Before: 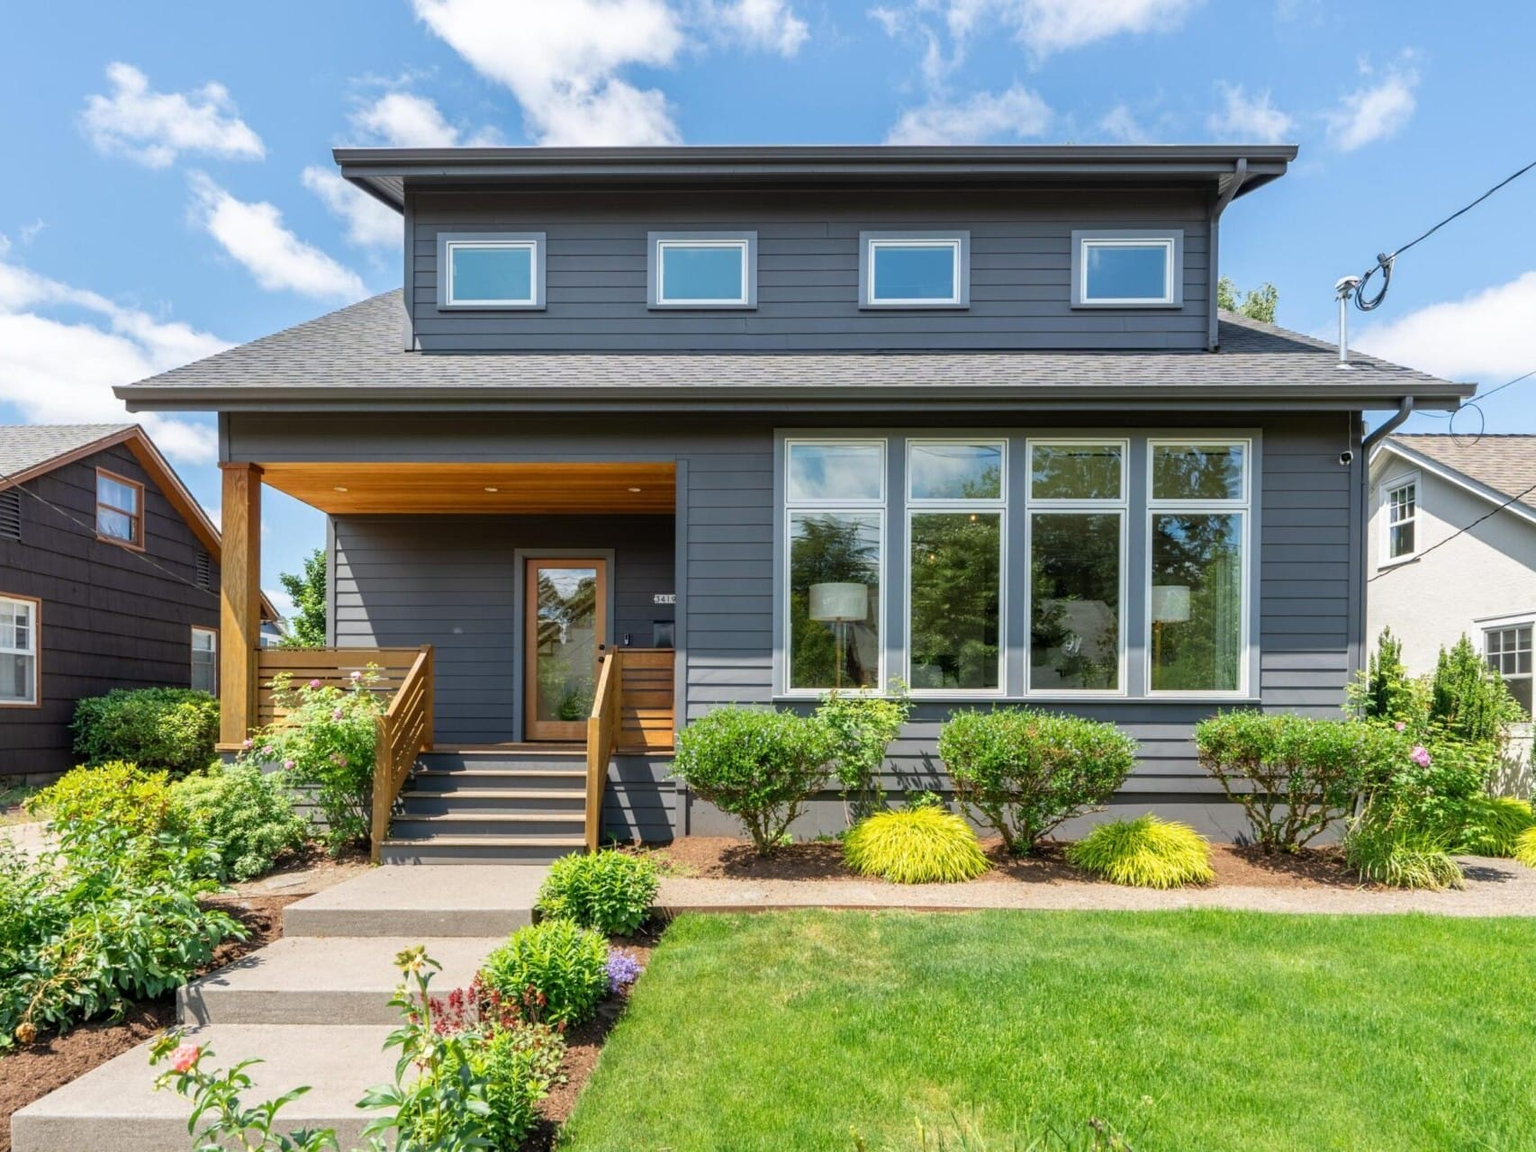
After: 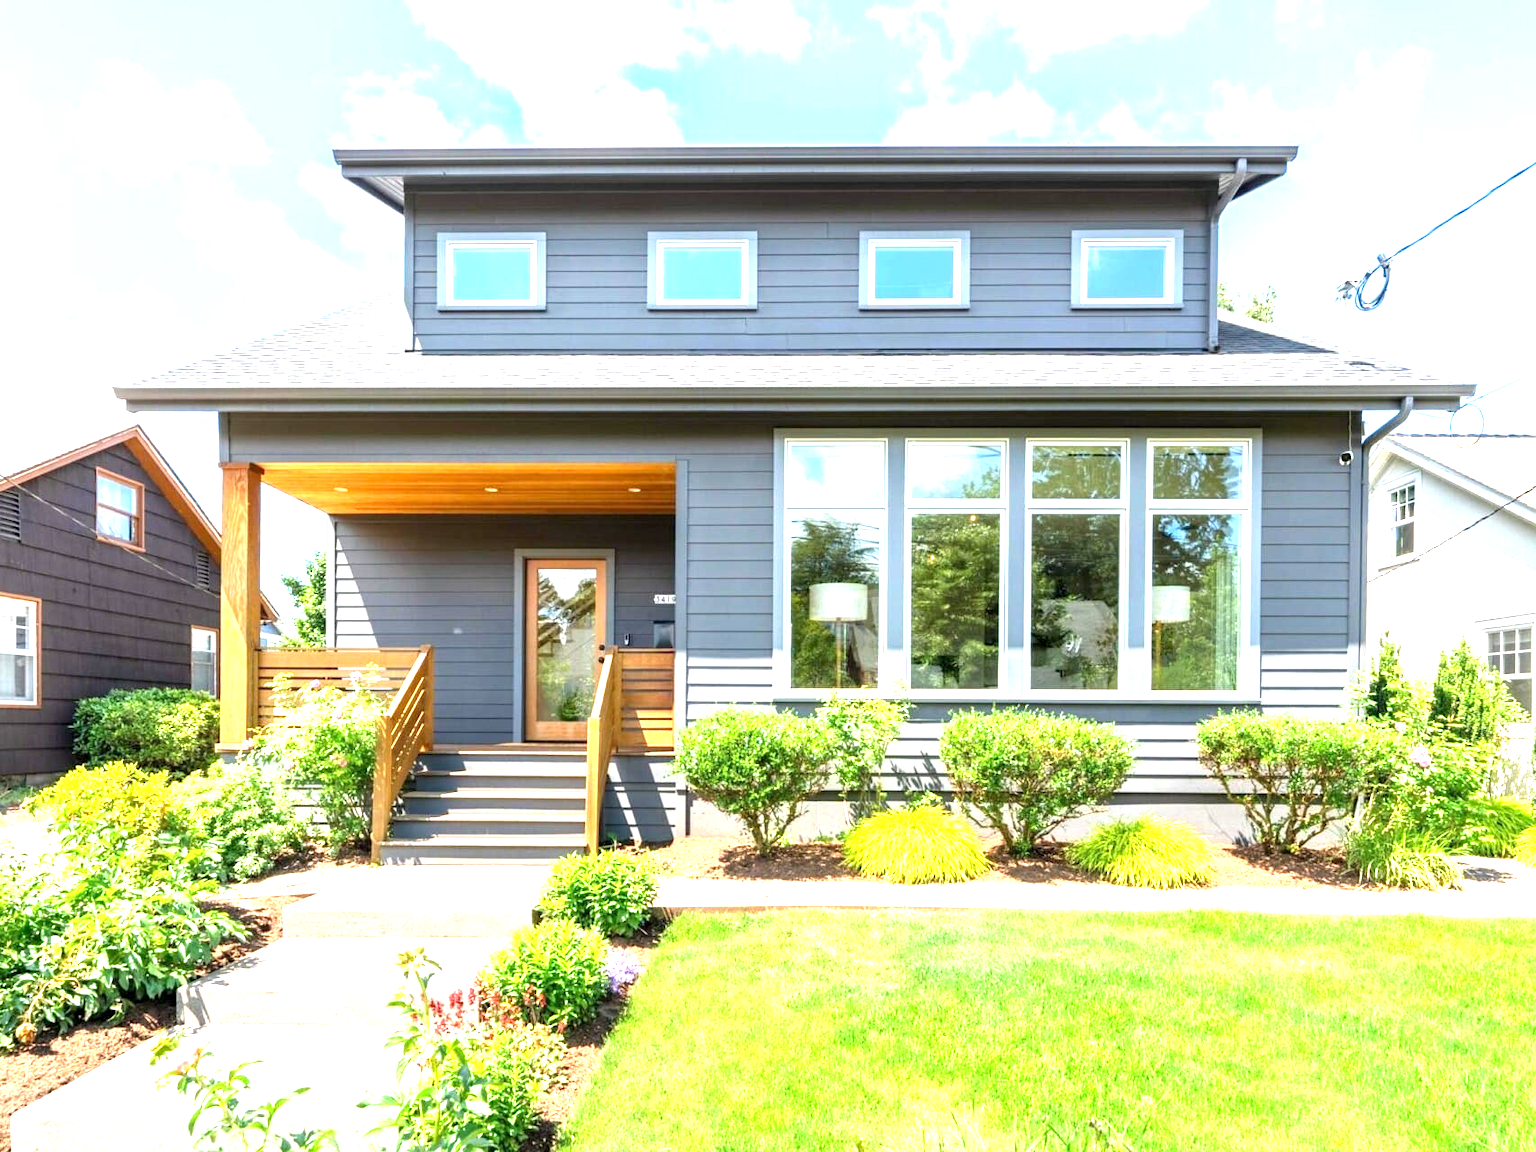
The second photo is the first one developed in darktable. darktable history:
exposure: black level correction 0.001, exposure 1.799 EV, compensate highlight preservation false
